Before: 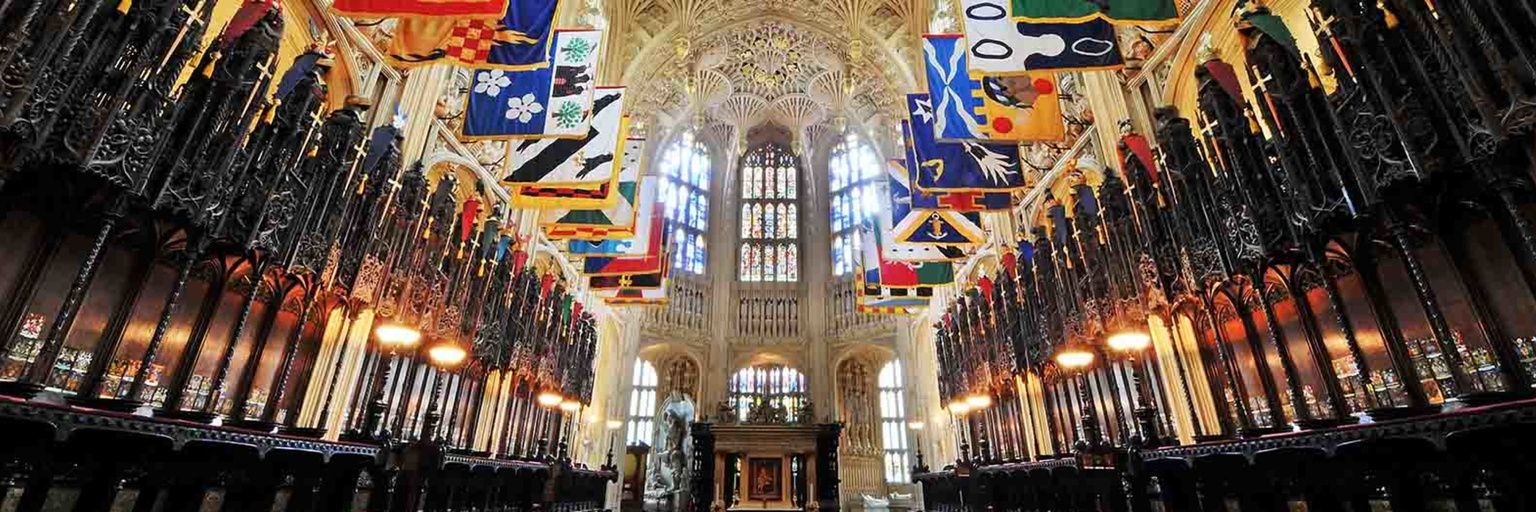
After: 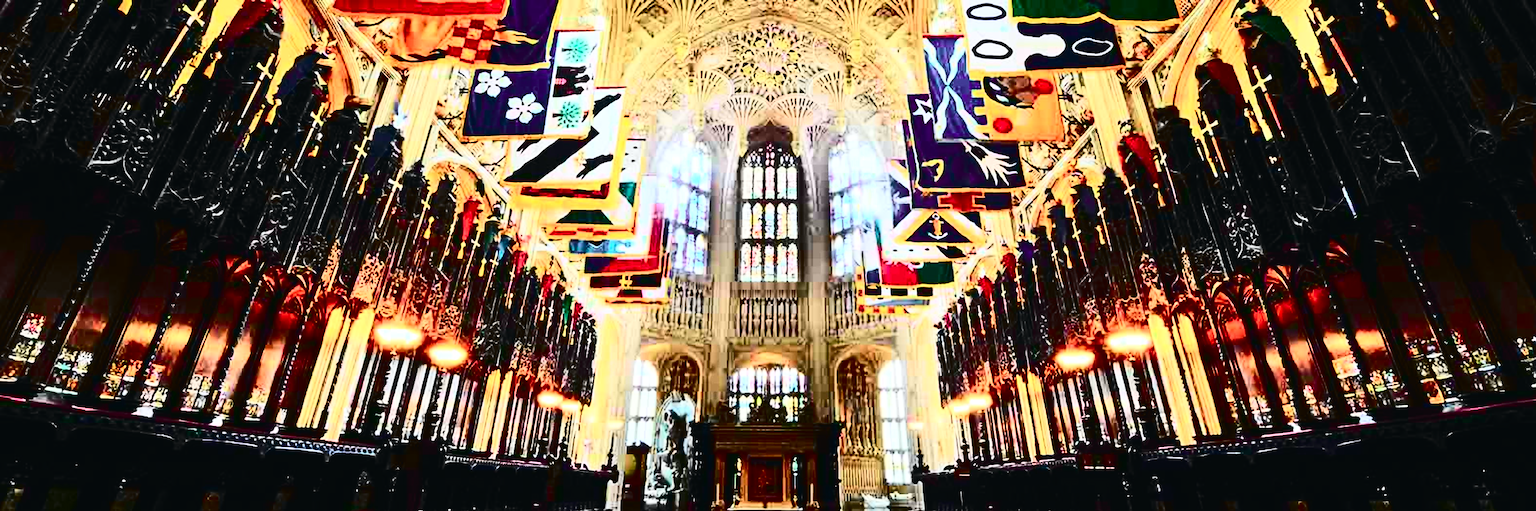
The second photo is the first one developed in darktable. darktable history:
tone curve: curves: ch0 [(0, 0.023) (0.103, 0.087) (0.277, 0.28) (0.438, 0.547) (0.546, 0.678) (0.735, 0.843) (0.994, 1)]; ch1 [(0, 0) (0.371, 0.261) (0.465, 0.42) (0.488, 0.477) (0.512, 0.513) (0.542, 0.581) (0.574, 0.647) (0.636, 0.747) (1, 1)]; ch2 [(0, 0) (0.369, 0.388) (0.449, 0.431) (0.478, 0.471) (0.516, 0.517) (0.575, 0.642) (0.649, 0.726) (1, 1)], color space Lab, independent channels, preserve colors none
contrast brightness saturation: contrast 0.512, saturation -0.082
